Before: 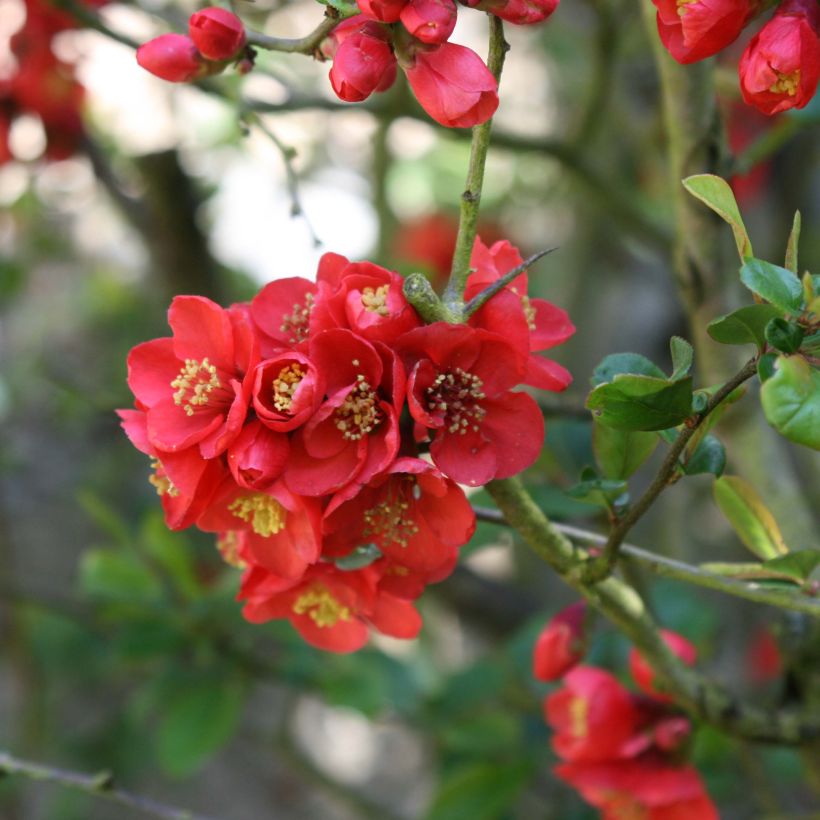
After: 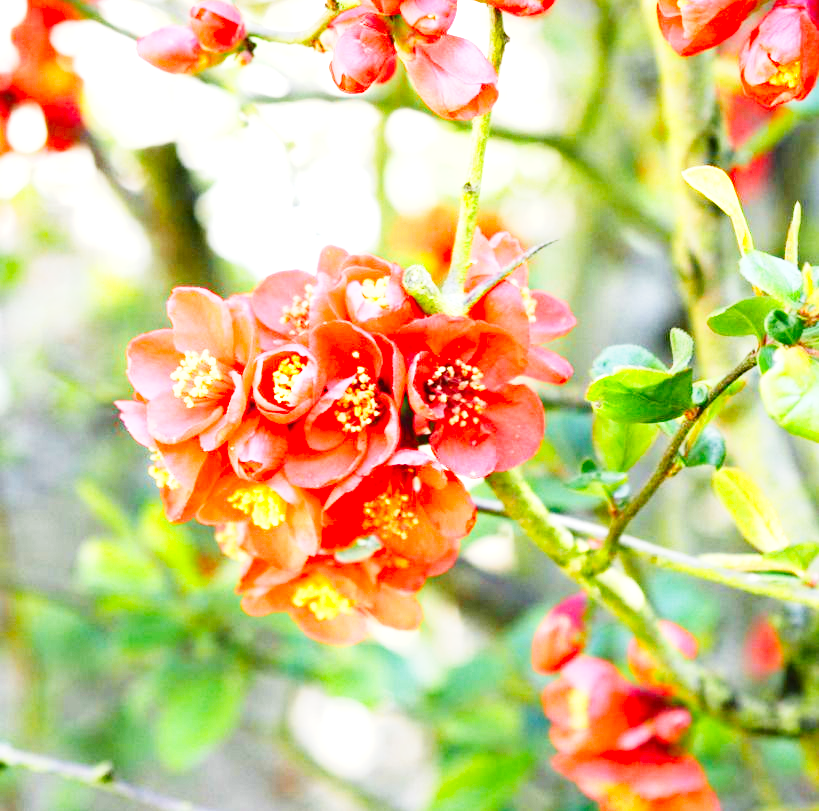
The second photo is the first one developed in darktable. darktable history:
crop: top 1.049%, right 0.001%
shadows and highlights: shadows 62.66, white point adjustment 0.37, highlights -34.44, compress 83.82%
color zones: curves: ch0 [(0.224, 0.526) (0.75, 0.5)]; ch1 [(0.055, 0.526) (0.224, 0.761) (0.377, 0.526) (0.75, 0.5)]
exposure: black level correction 0, exposure 1.45 EV, compensate exposure bias true, compensate highlight preservation false
tone equalizer: on, module defaults
contrast brightness saturation: saturation -0.05
haze removal: compatibility mode true, adaptive false
base curve: curves: ch0 [(0, 0) (0, 0.001) (0.001, 0.001) (0.004, 0.002) (0.007, 0.004) (0.015, 0.013) (0.033, 0.045) (0.052, 0.096) (0.075, 0.17) (0.099, 0.241) (0.163, 0.42) (0.219, 0.55) (0.259, 0.616) (0.327, 0.722) (0.365, 0.765) (0.522, 0.873) (0.547, 0.881) (0.689, 0.919) (0.826, 0.952) (1, 1)], preserve colors none
